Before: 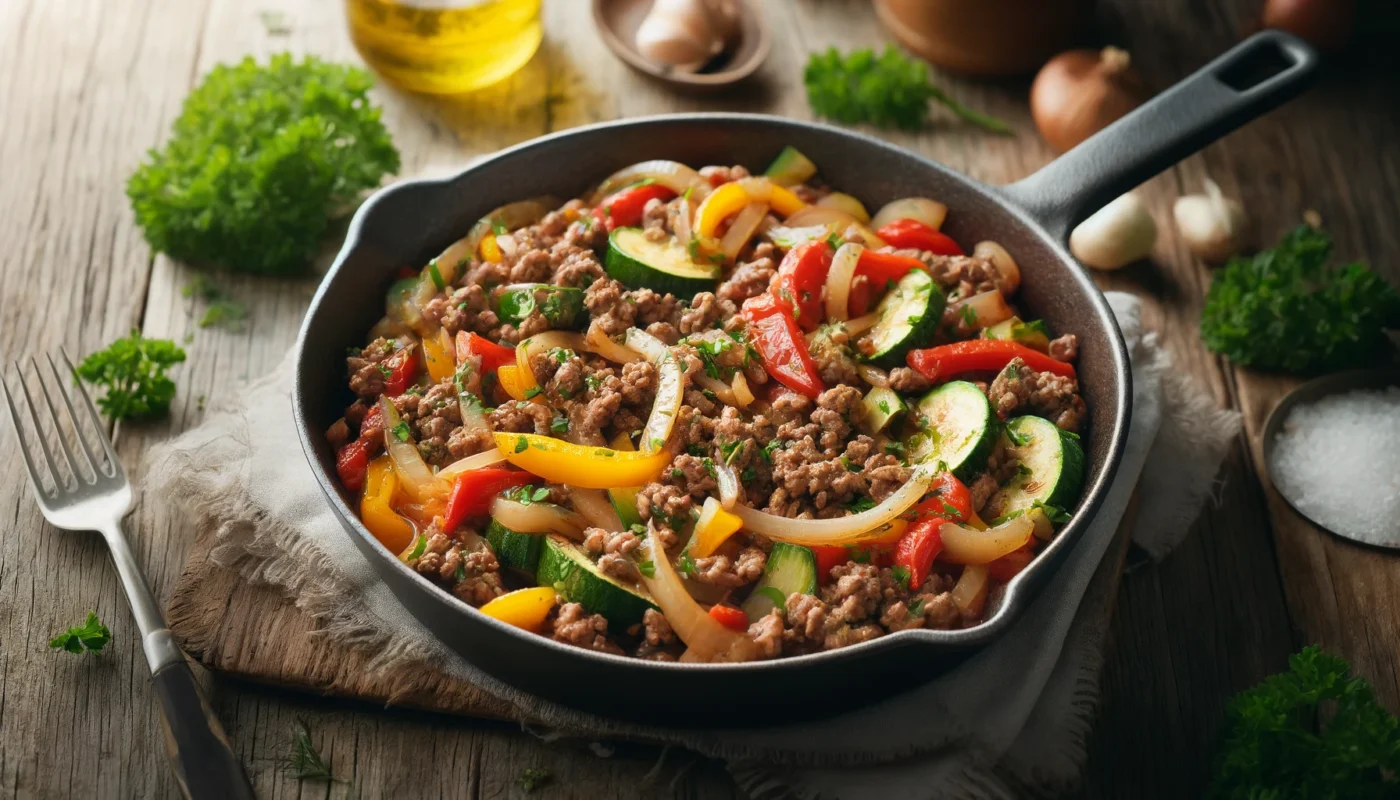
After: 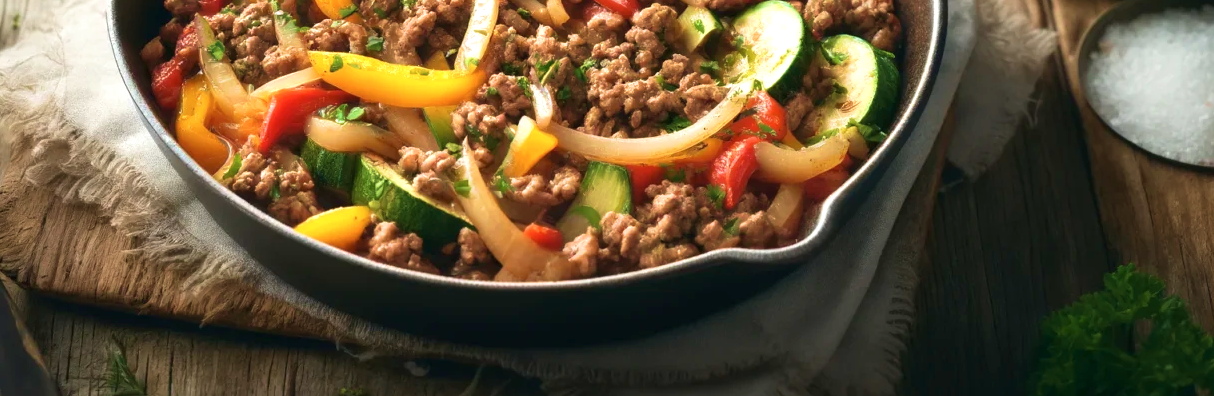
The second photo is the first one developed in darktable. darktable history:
contrast brightness saturation: saturation -0.045
crop and rotate: left 13.247%, top 47.718%, bottom 2.738%
exposure: black level correction 0, exposure 0.499 EV, compensate highlight preservation false
velvia: strength 50.44%
